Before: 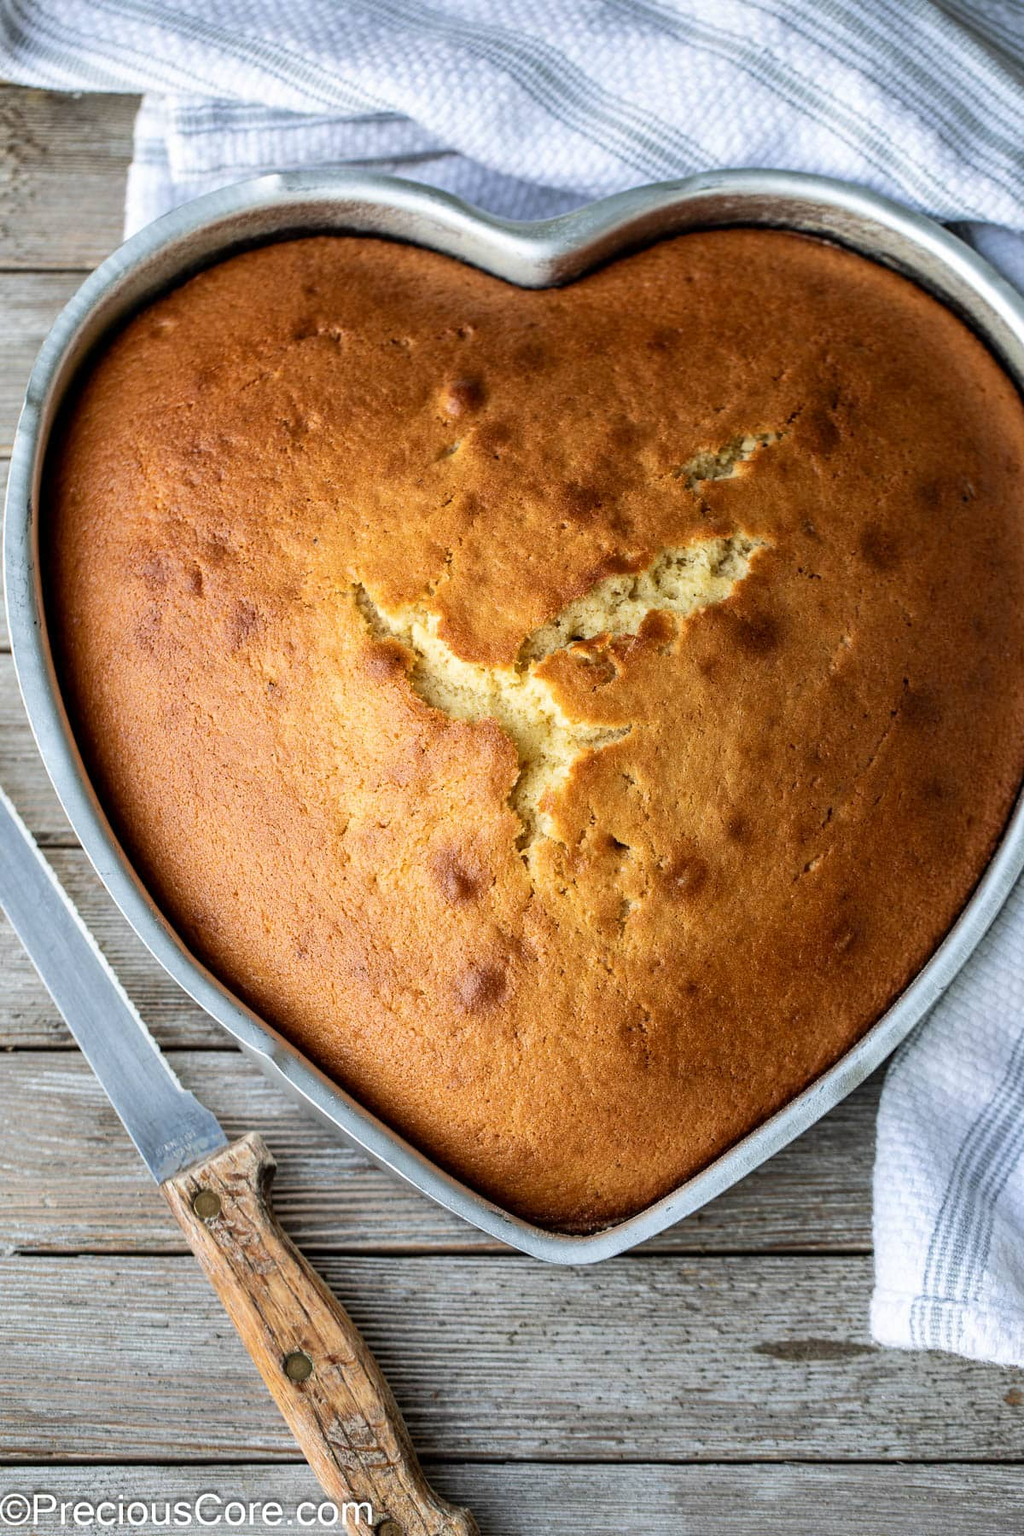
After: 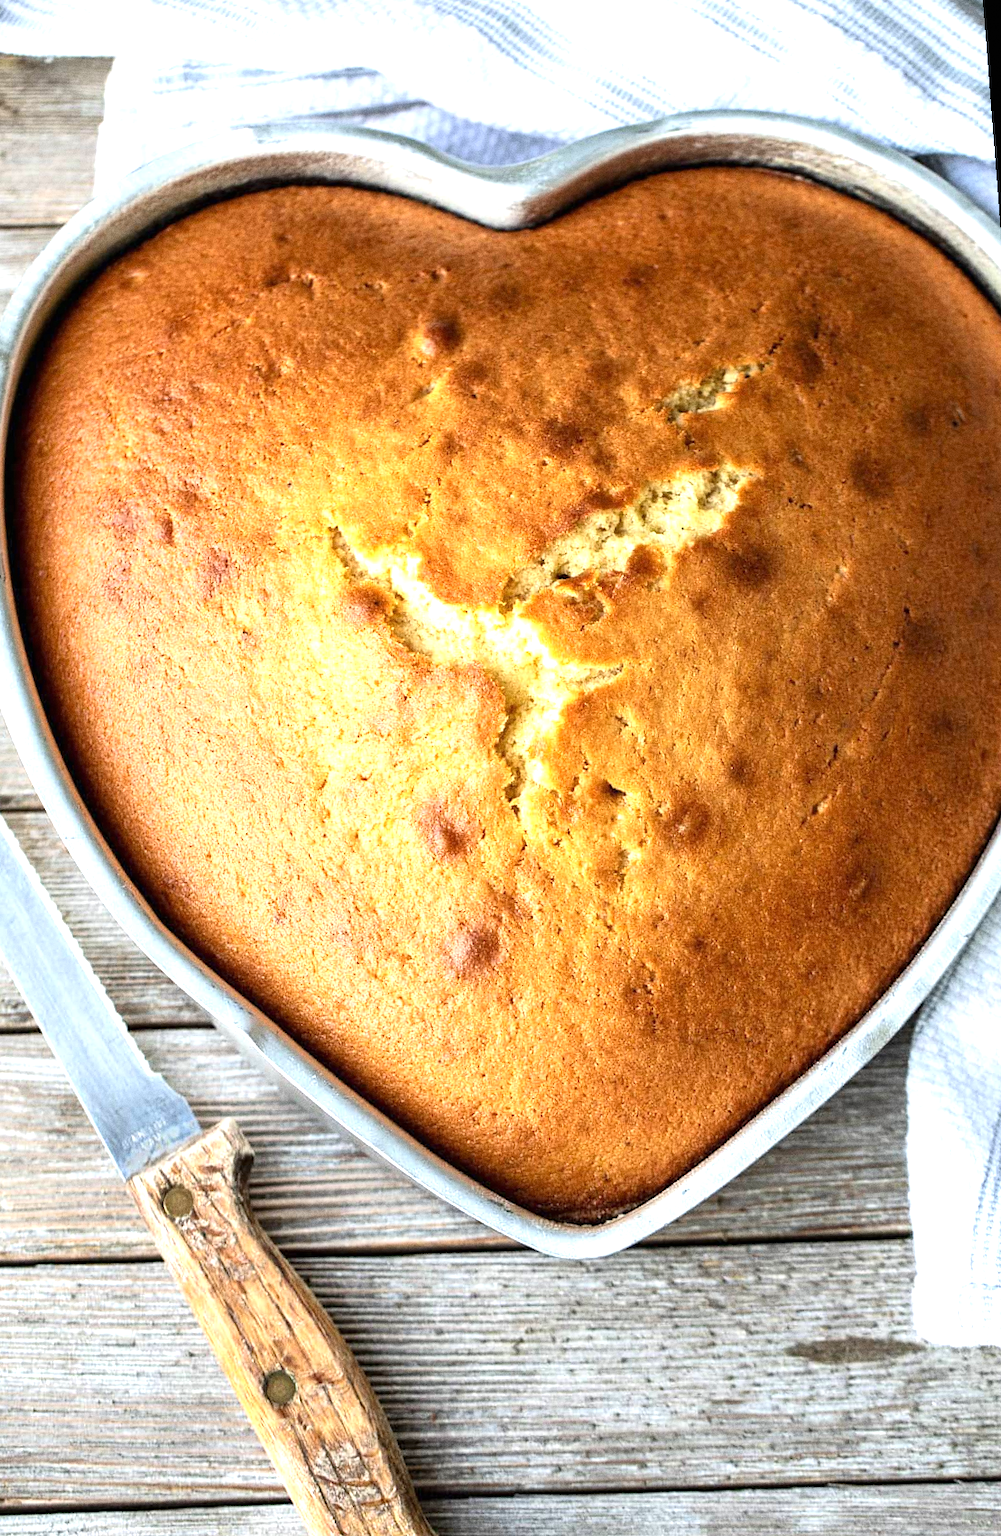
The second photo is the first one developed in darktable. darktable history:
rotate and perspective: rotation -1.68°, lens shift (vertical) -0.146, crop left 0.049, crop right 0.912, crop top 0.032, crop bottom 0.96
grain: coarseness 0.09 ISO
exposure: black level correction 0, exposure 1 EV, compensate exposure bias true, compensate highlight preservation false
